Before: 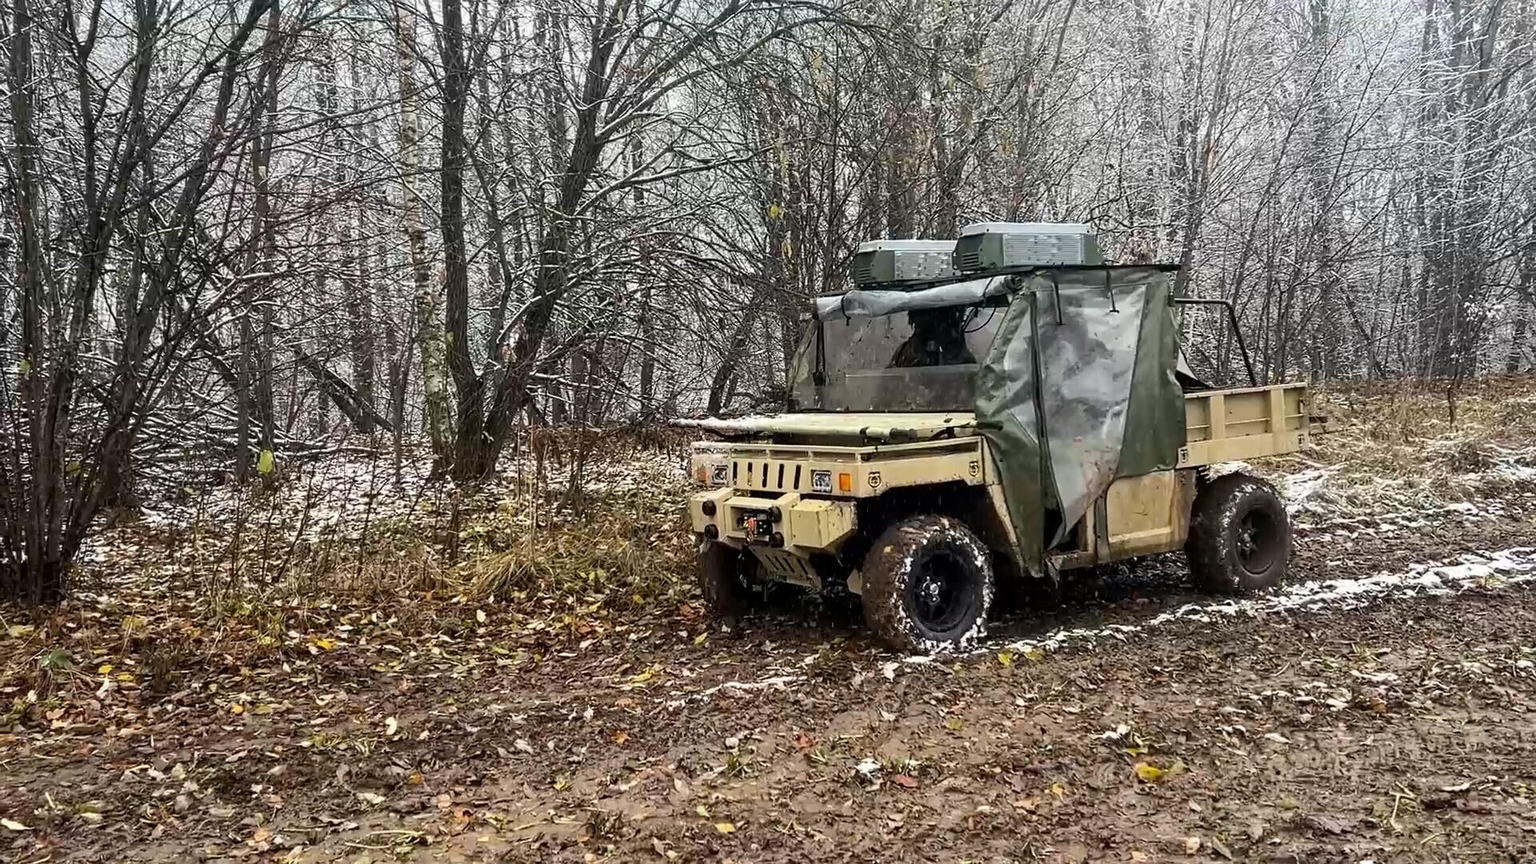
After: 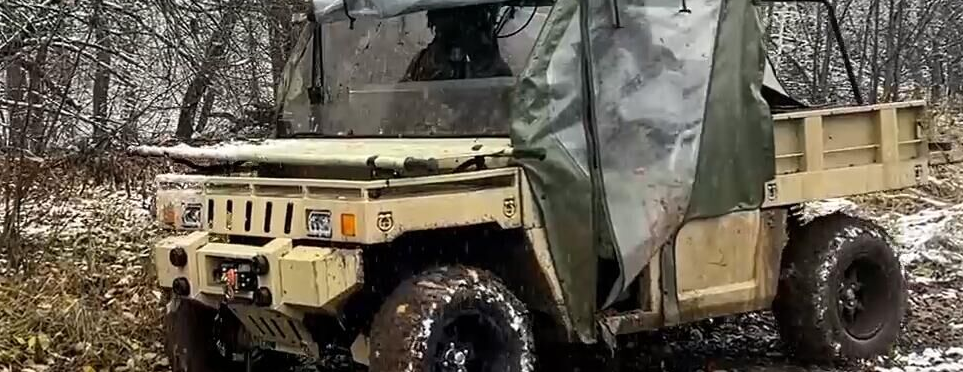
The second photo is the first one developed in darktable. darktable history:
crop: left 36.901%, top 35.019%, right 12.923%, bottom 30.482%
tone equalizer: on, module defaults
